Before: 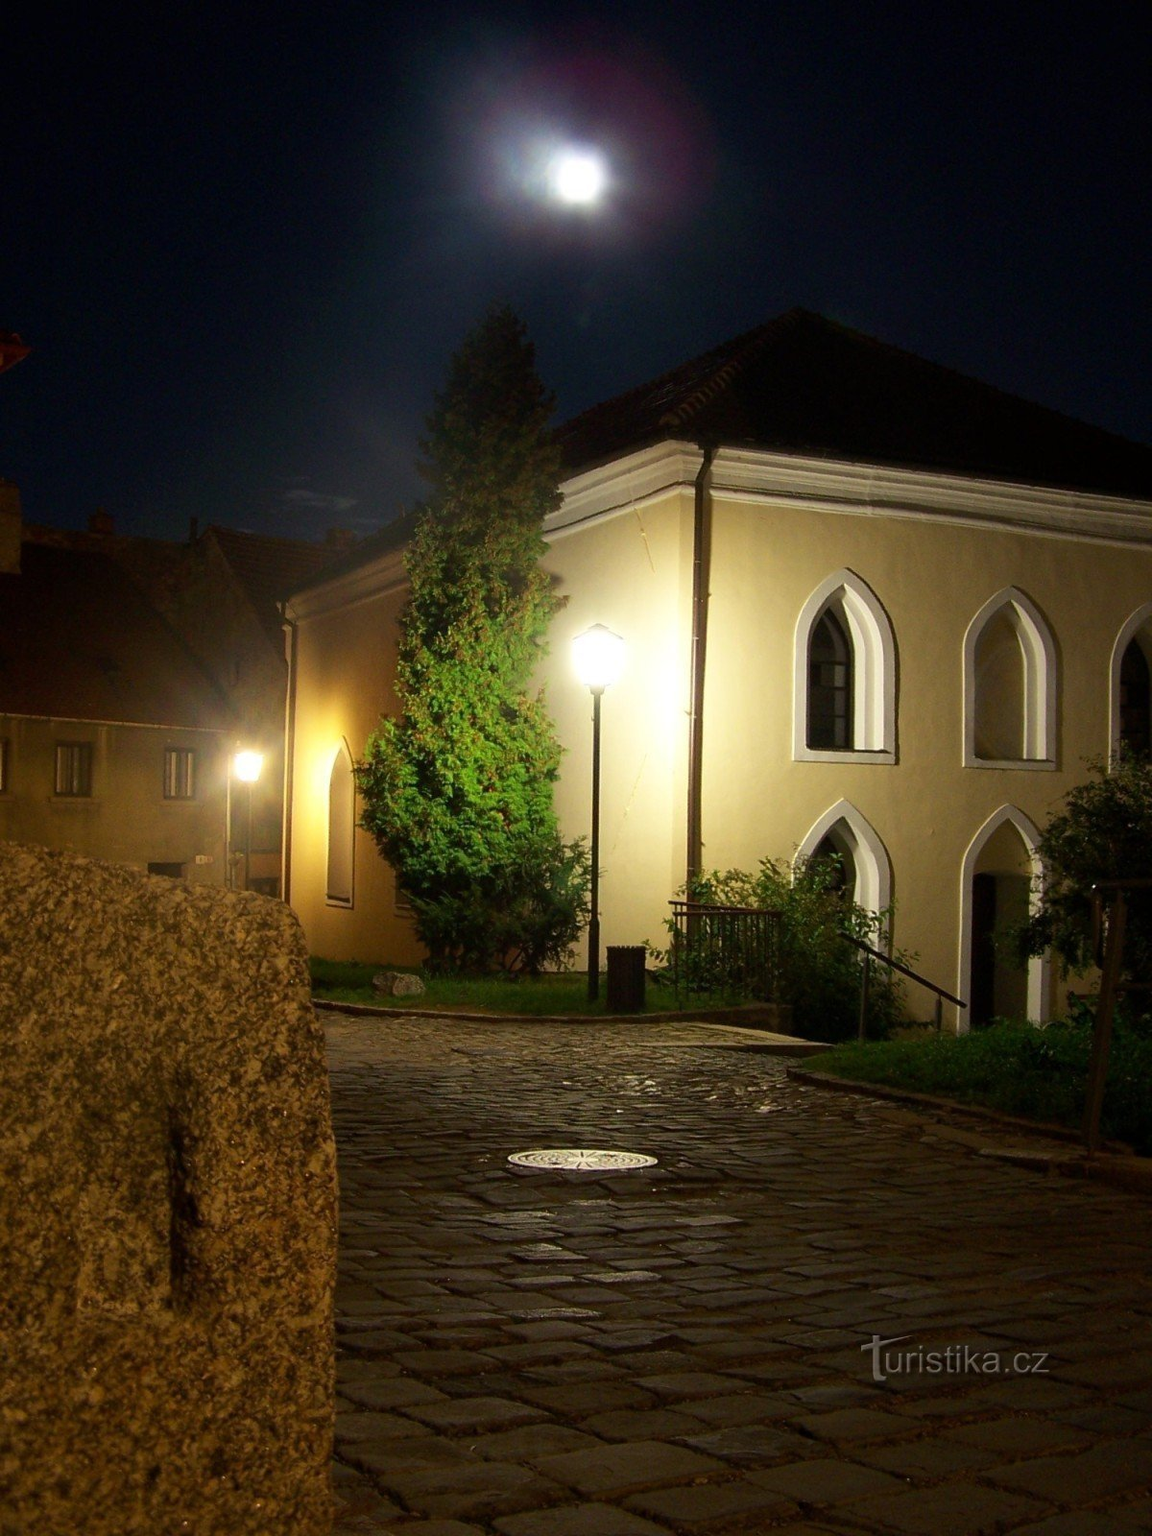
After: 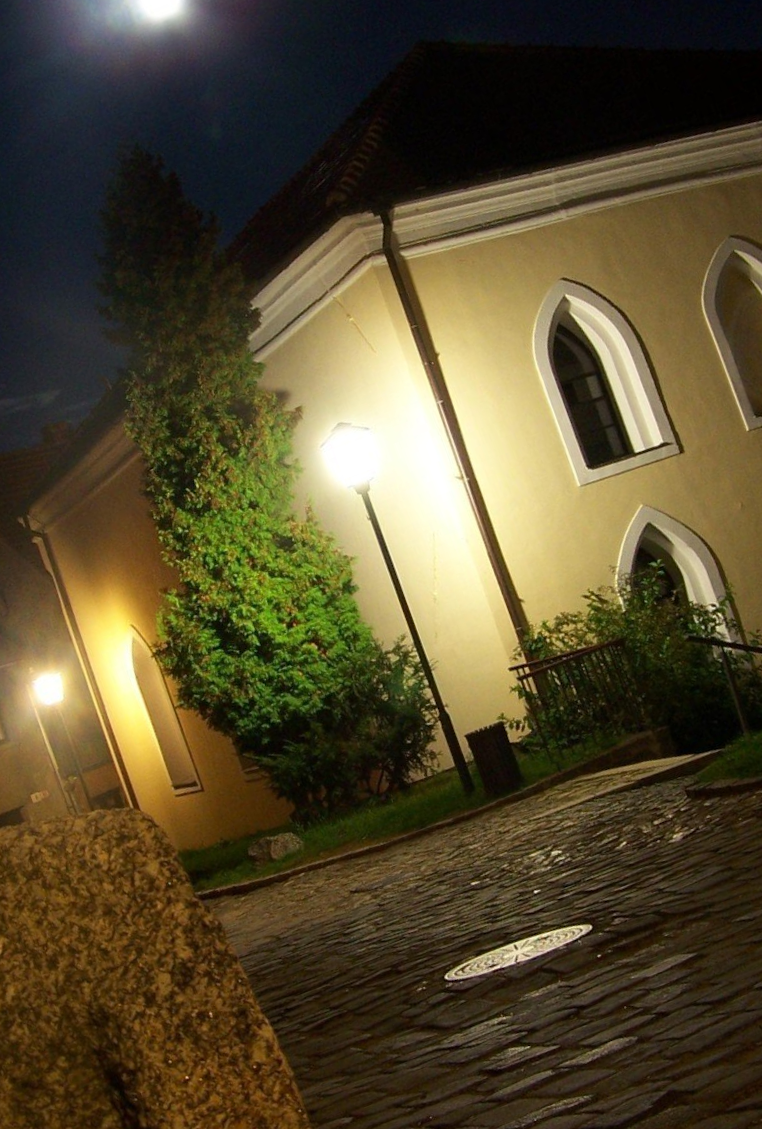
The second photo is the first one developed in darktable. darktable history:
crop and rotate: angle 20.33°, left 6.915%, right 4.103%, bottom 1.117%
